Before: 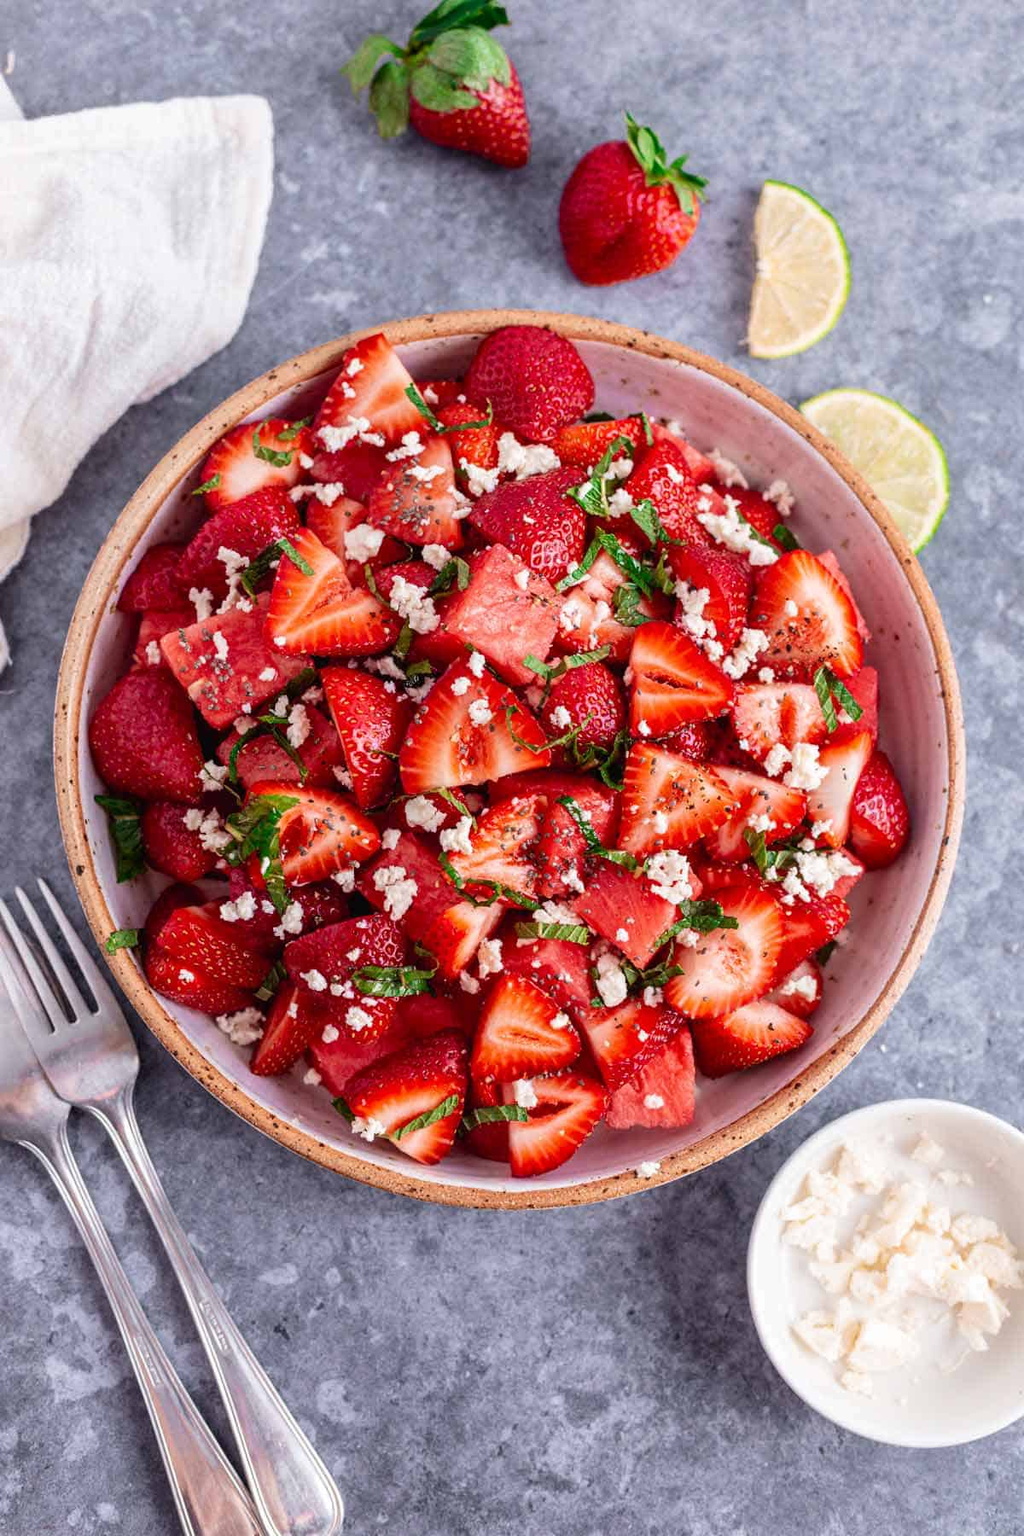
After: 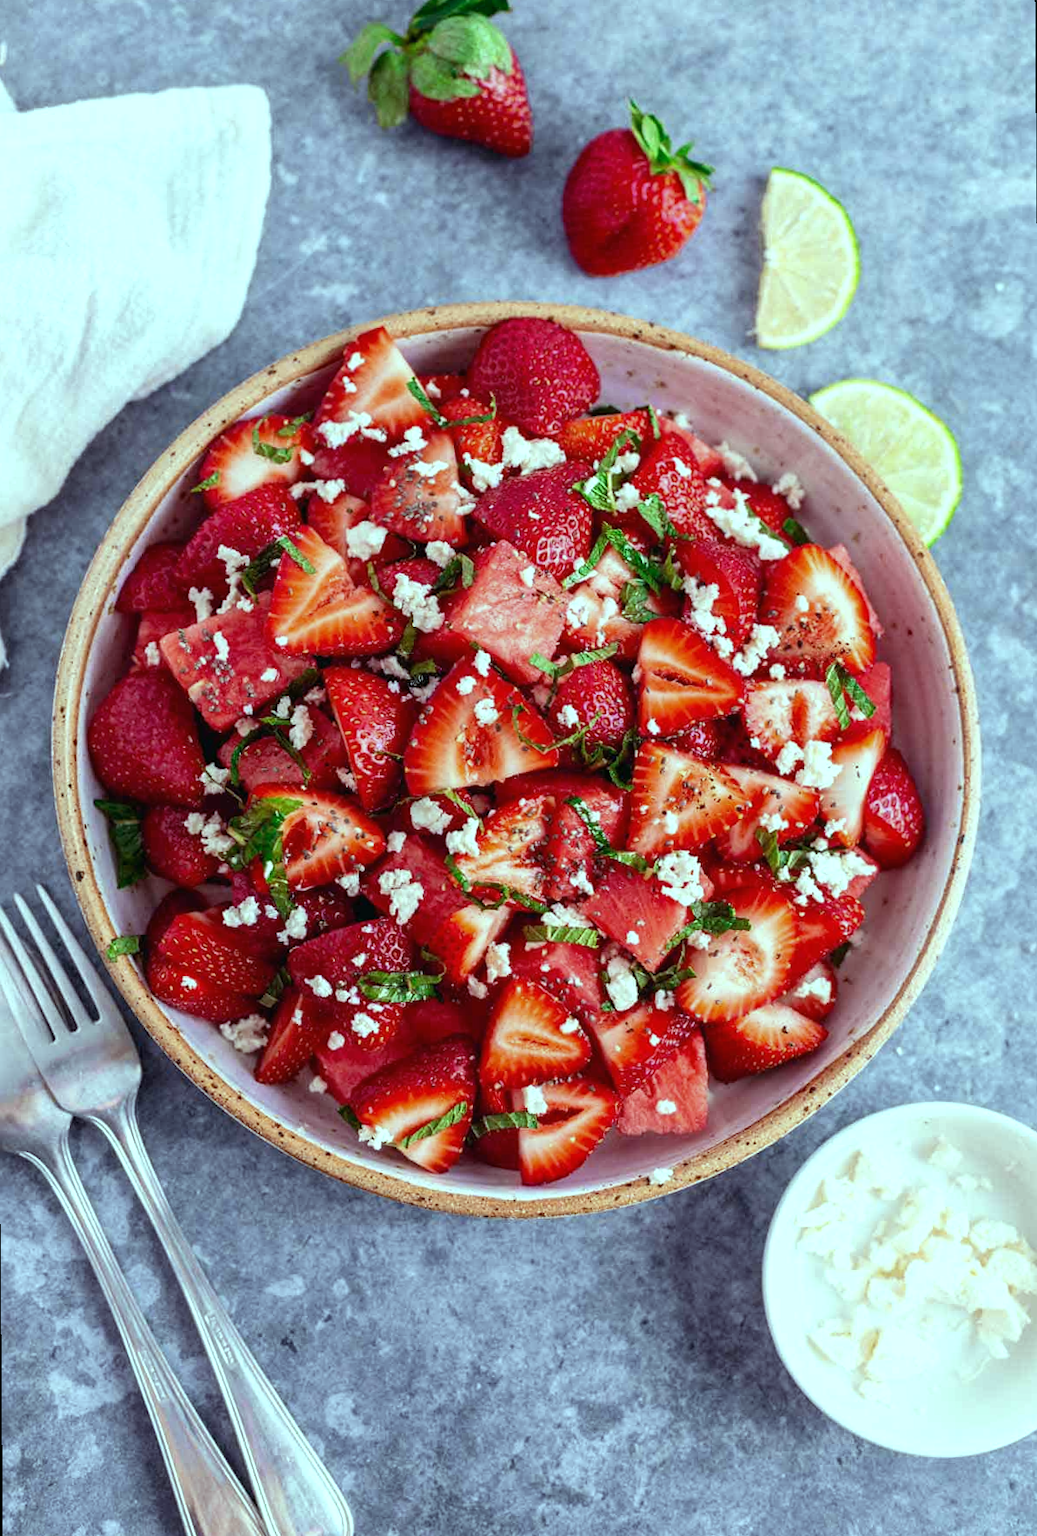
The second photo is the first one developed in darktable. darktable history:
color balance: mode lift, gamma, gain (sRGB), lift [0.997, 0.979, 1.021, 1.011], gamma [1, 1.084, 0.916, 0.998], gain [1, 0.87, 1.13, 1.101], contrast 4.55%, contrast fulcrum 38.24%, output saturation 104.09%
rotate and perspective: rotation -0.45°, automatic cropping original format, crop left 0.008, crop right 0.992, crop top 0.012, crop bottom 0.988
